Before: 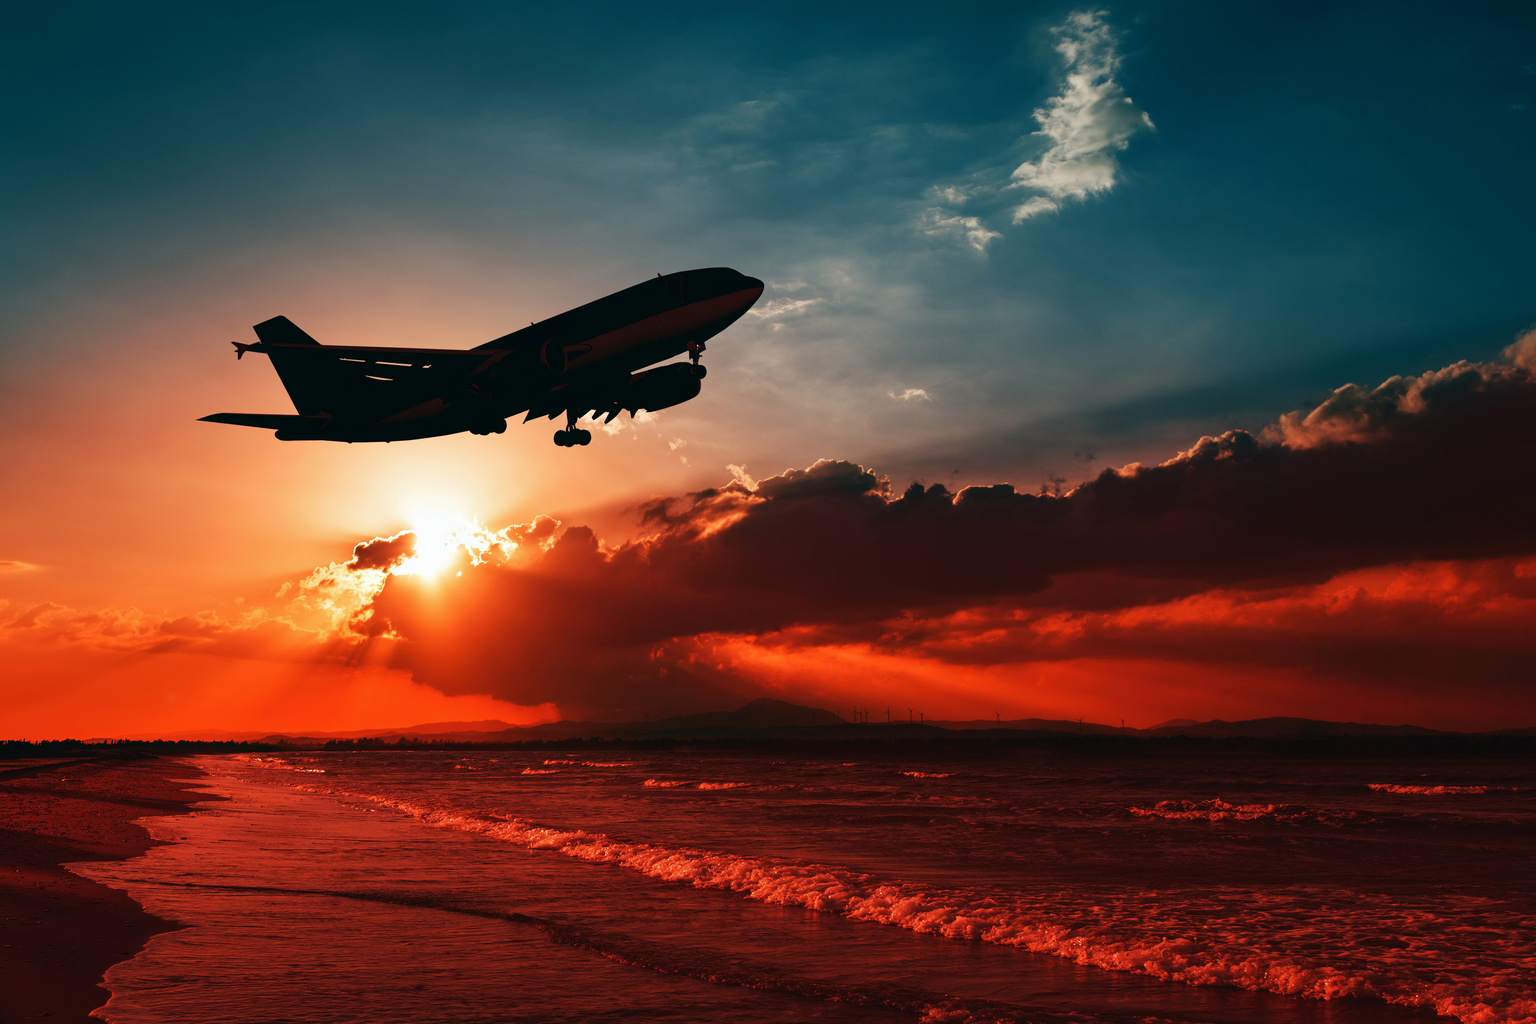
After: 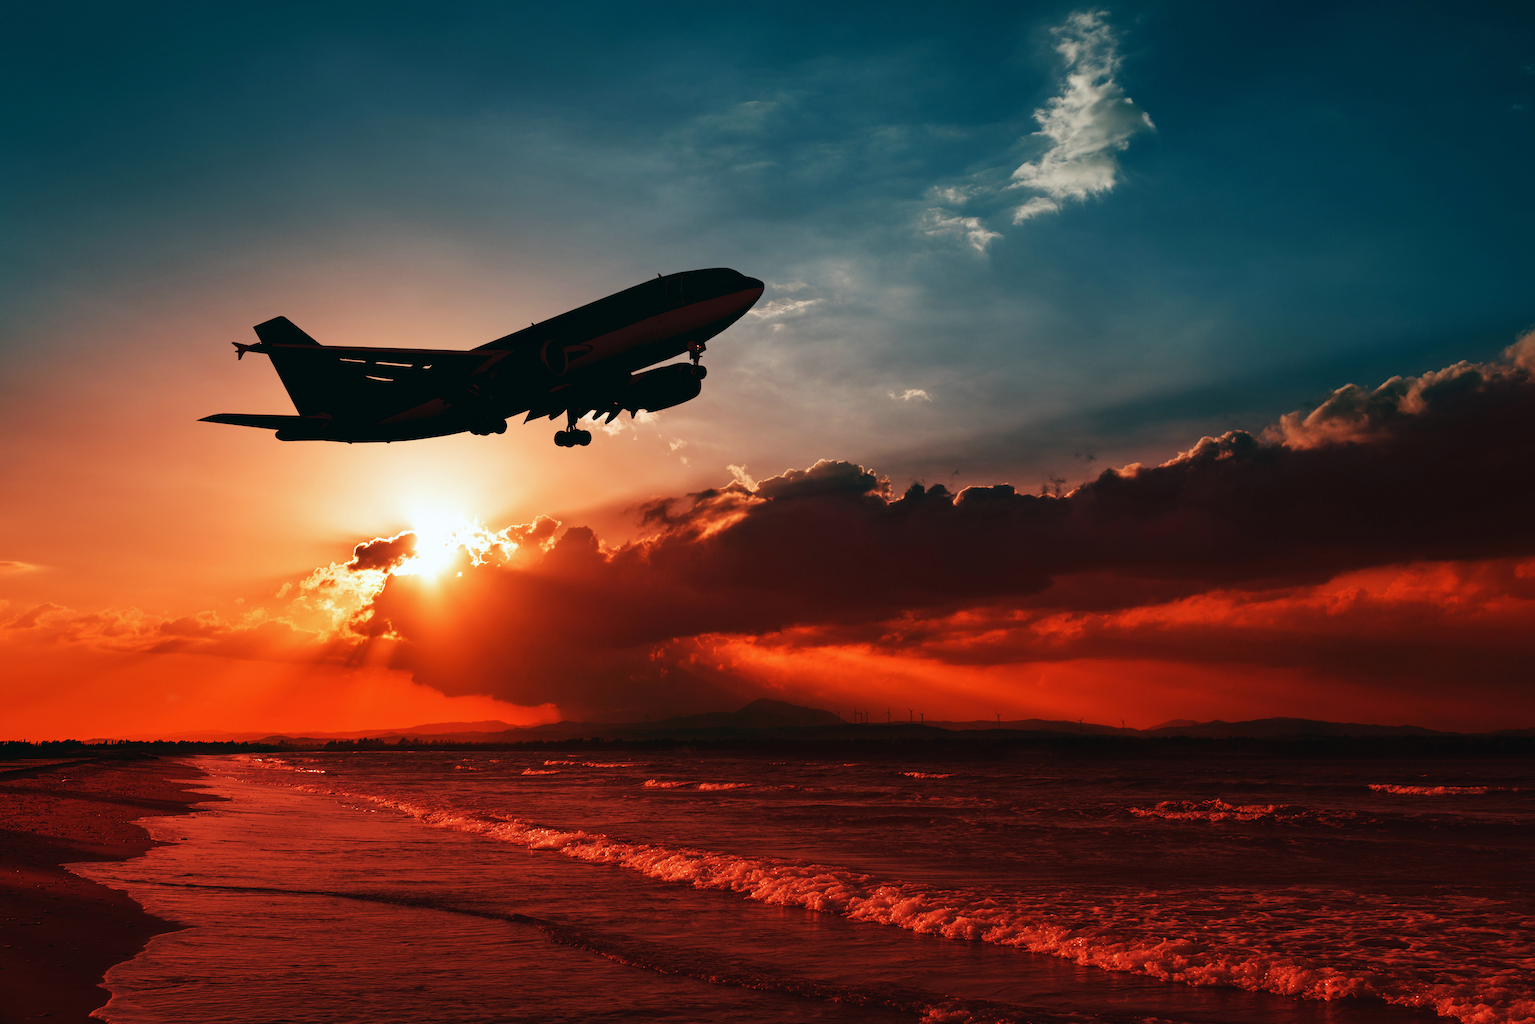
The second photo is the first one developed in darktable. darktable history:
white balance: red 0.982, blue 1.018
rgb levels: preserve colors max RGB
